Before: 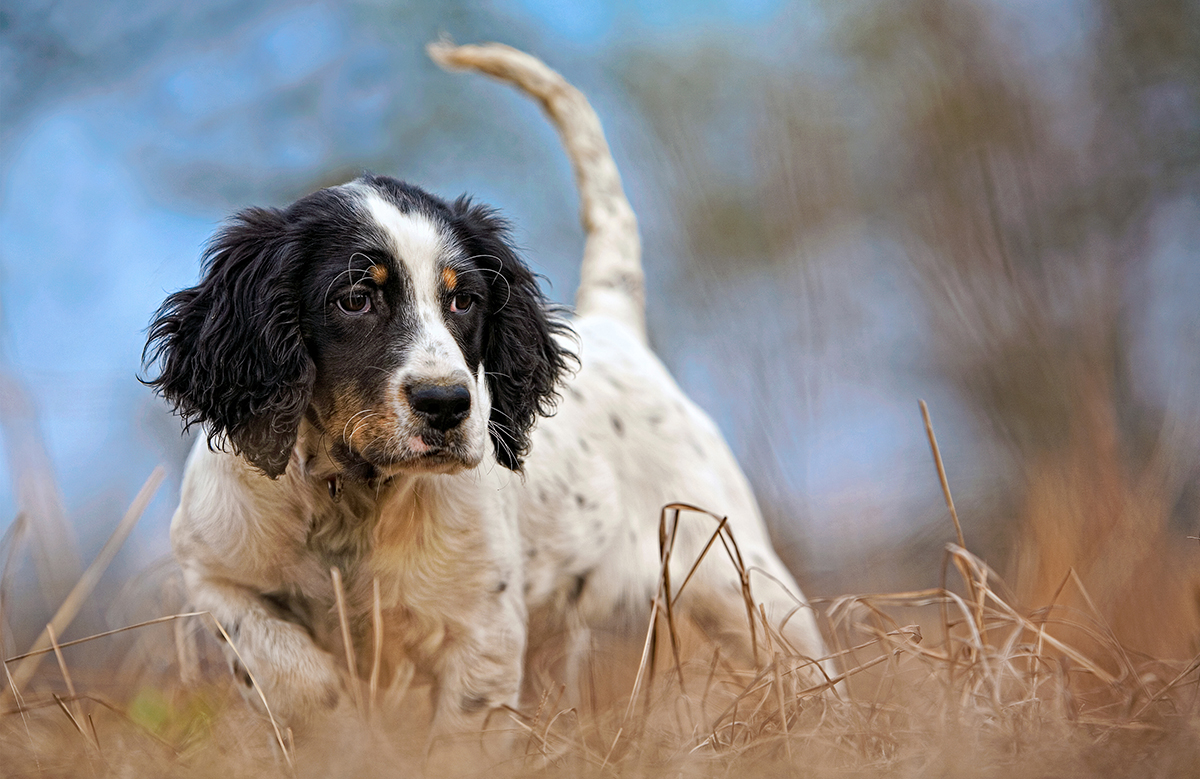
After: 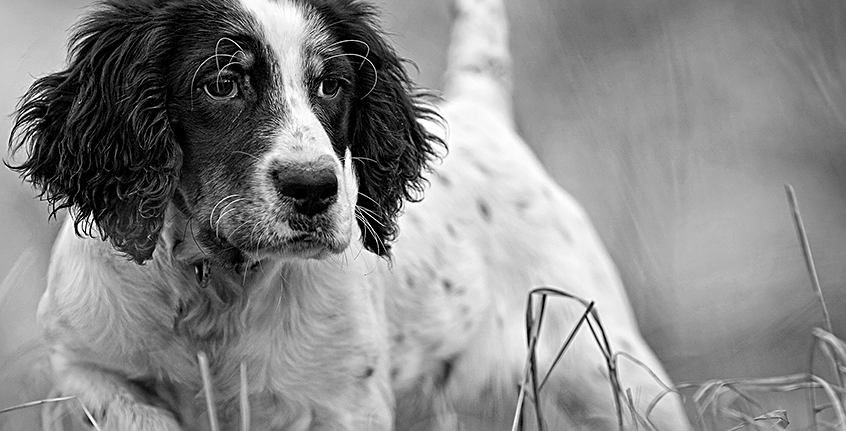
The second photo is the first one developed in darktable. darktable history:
crop: left 11.123%, top 27.61%, right 18.3%, bottom 17.034%
monochrome: on, module defaults
sharpen: on, module defaults
